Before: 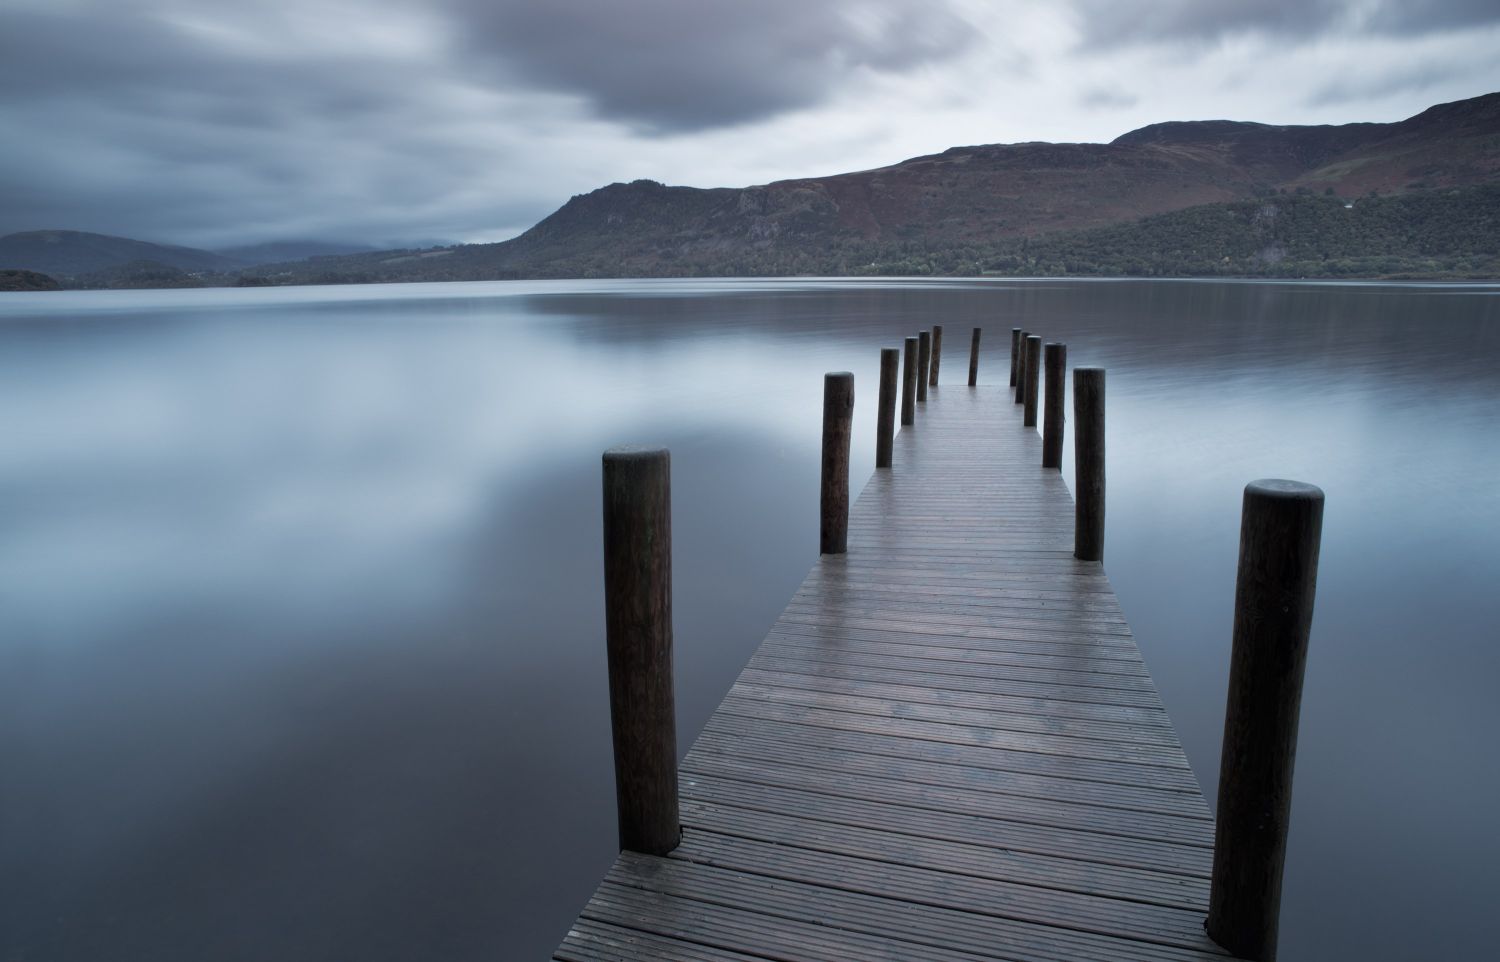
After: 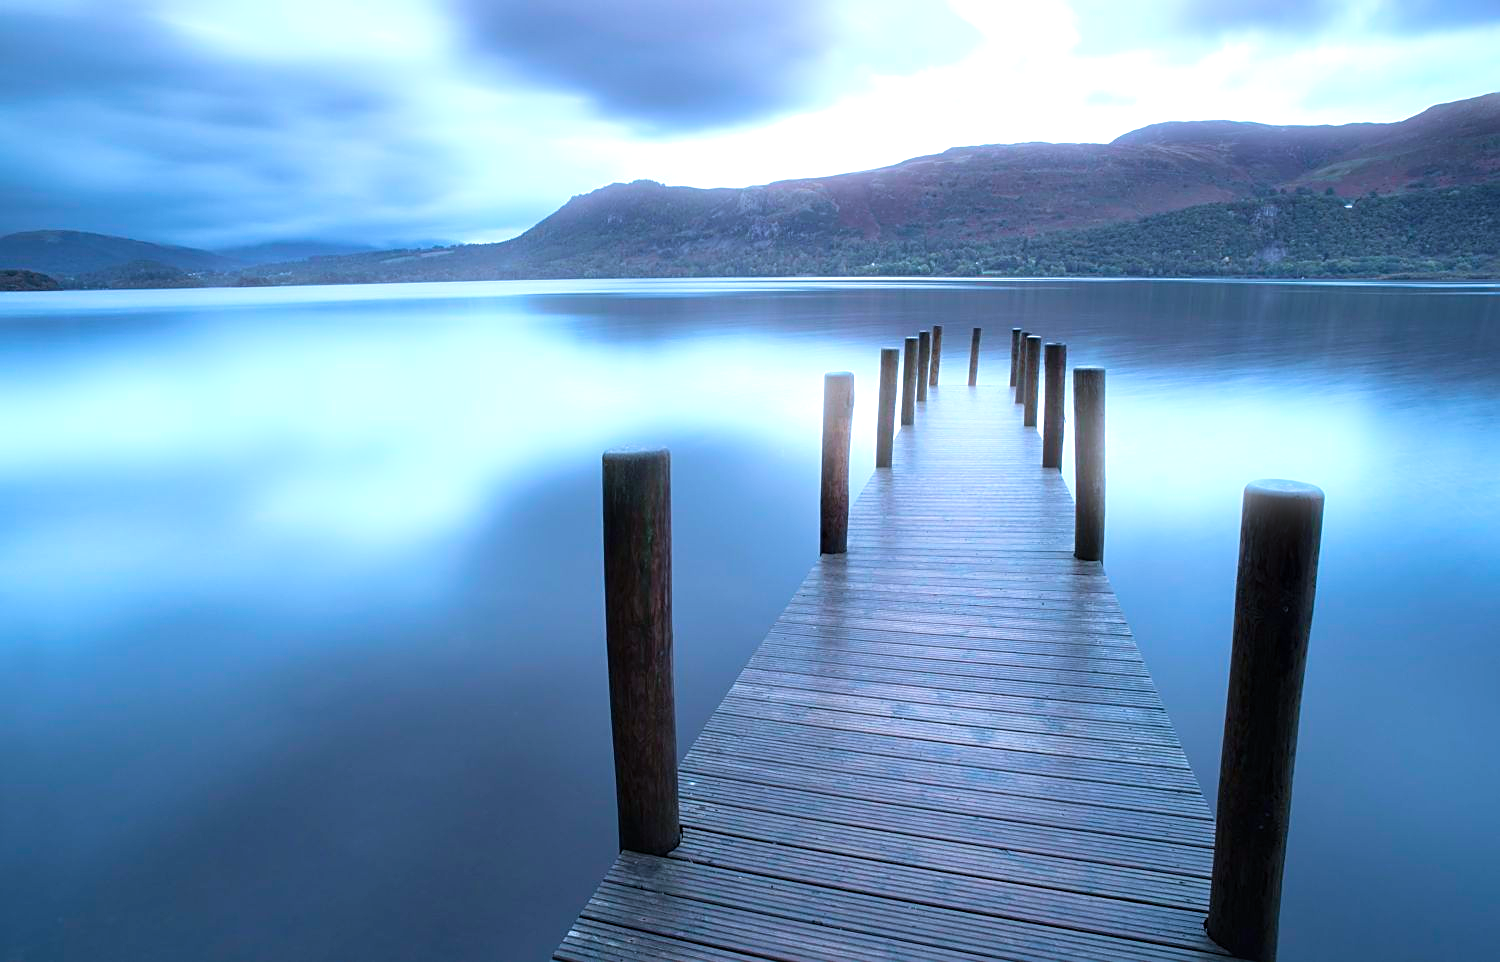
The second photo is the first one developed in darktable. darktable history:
sharpen: on, module defaults
color calibration: x 0.37, y 0.382, temperature 4313.32 K
bloom: size 5%, threshold 95%, strength 15%
color balance rgb: linear chroma grading › global chroma 9.31%, global vibrance 41.49%
velvia: strength 17%
sigmoid: contrast 1.22, skew 0.65
levels: levels [0, 0.394, 0.787]
